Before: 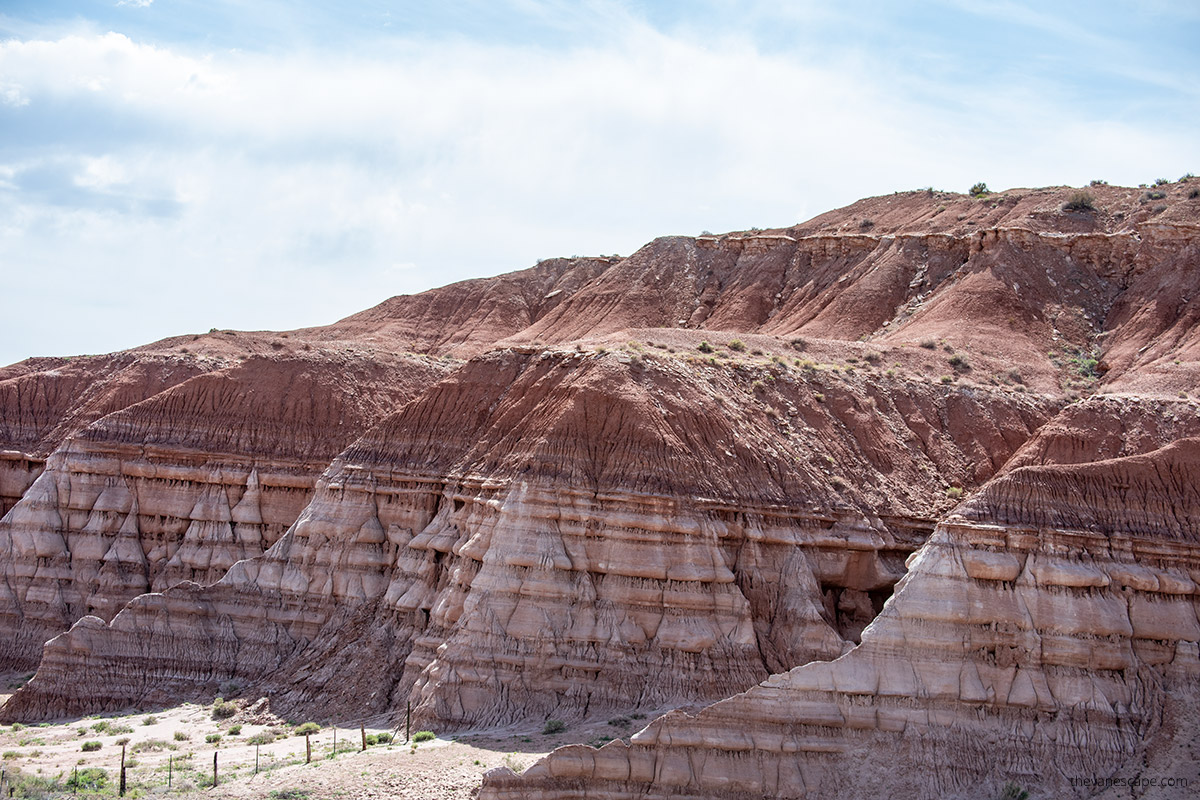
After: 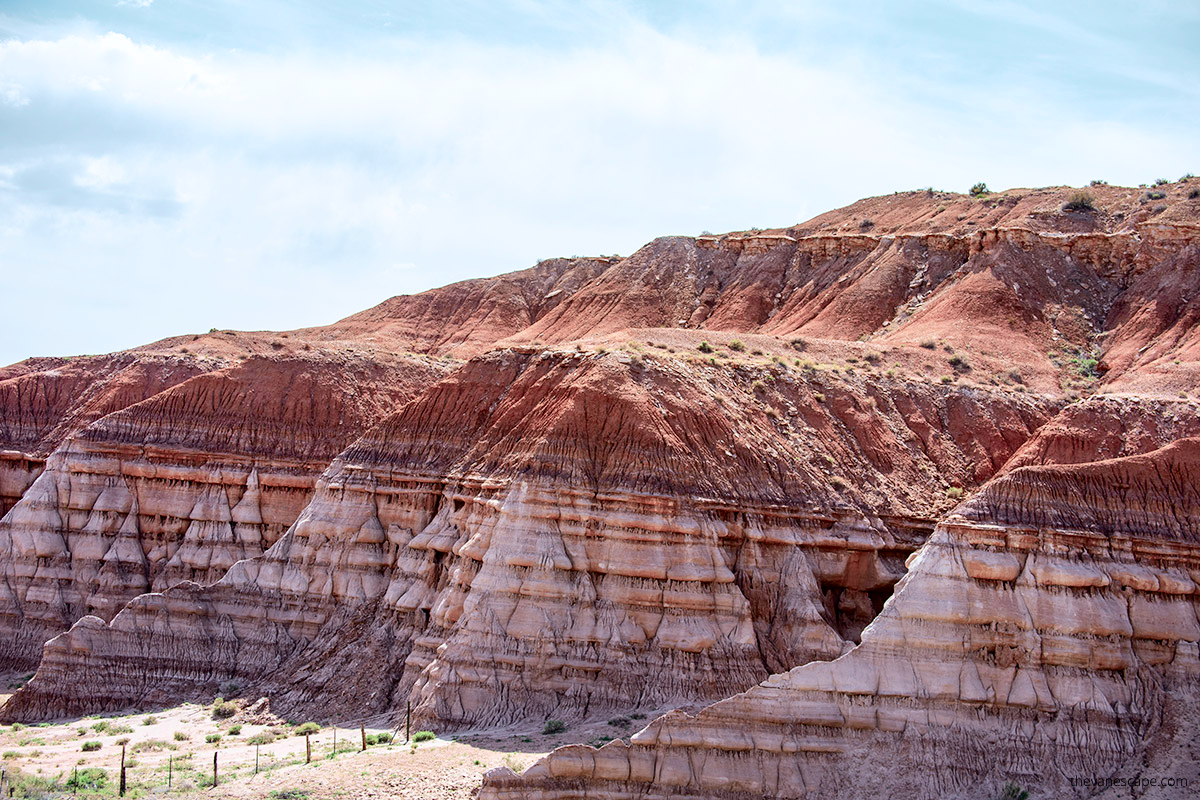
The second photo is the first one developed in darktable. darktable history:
tone curve: curves: ch0 [(0, 0) (0.033, 0.016) (0.171, 0.127) (0.33, 0.331) (0.432, 0.475) (0.601, 0.665) (0.843, 0.876) (1, 1)]; ch1 [(0, 0) (0.339, 0.349) (0.445, 0.42) (0.476, 0.47) (0.501, 0.499) (0.516, 0.525) (0.548, 0.563) (0.584, 0.633) (0.728, 0.746) (1, 1)]; ch2 [(0, 0) (0.327, 0.324) (0.417, 0.44) (0.46, 0.453) (0.502, 0.498) (0.517, 0.524) (0.53, 0.554) (0.579, 0.599) (0.745, 0.704) (1, 1)], color space Lab, independent channels, preserve colors none
